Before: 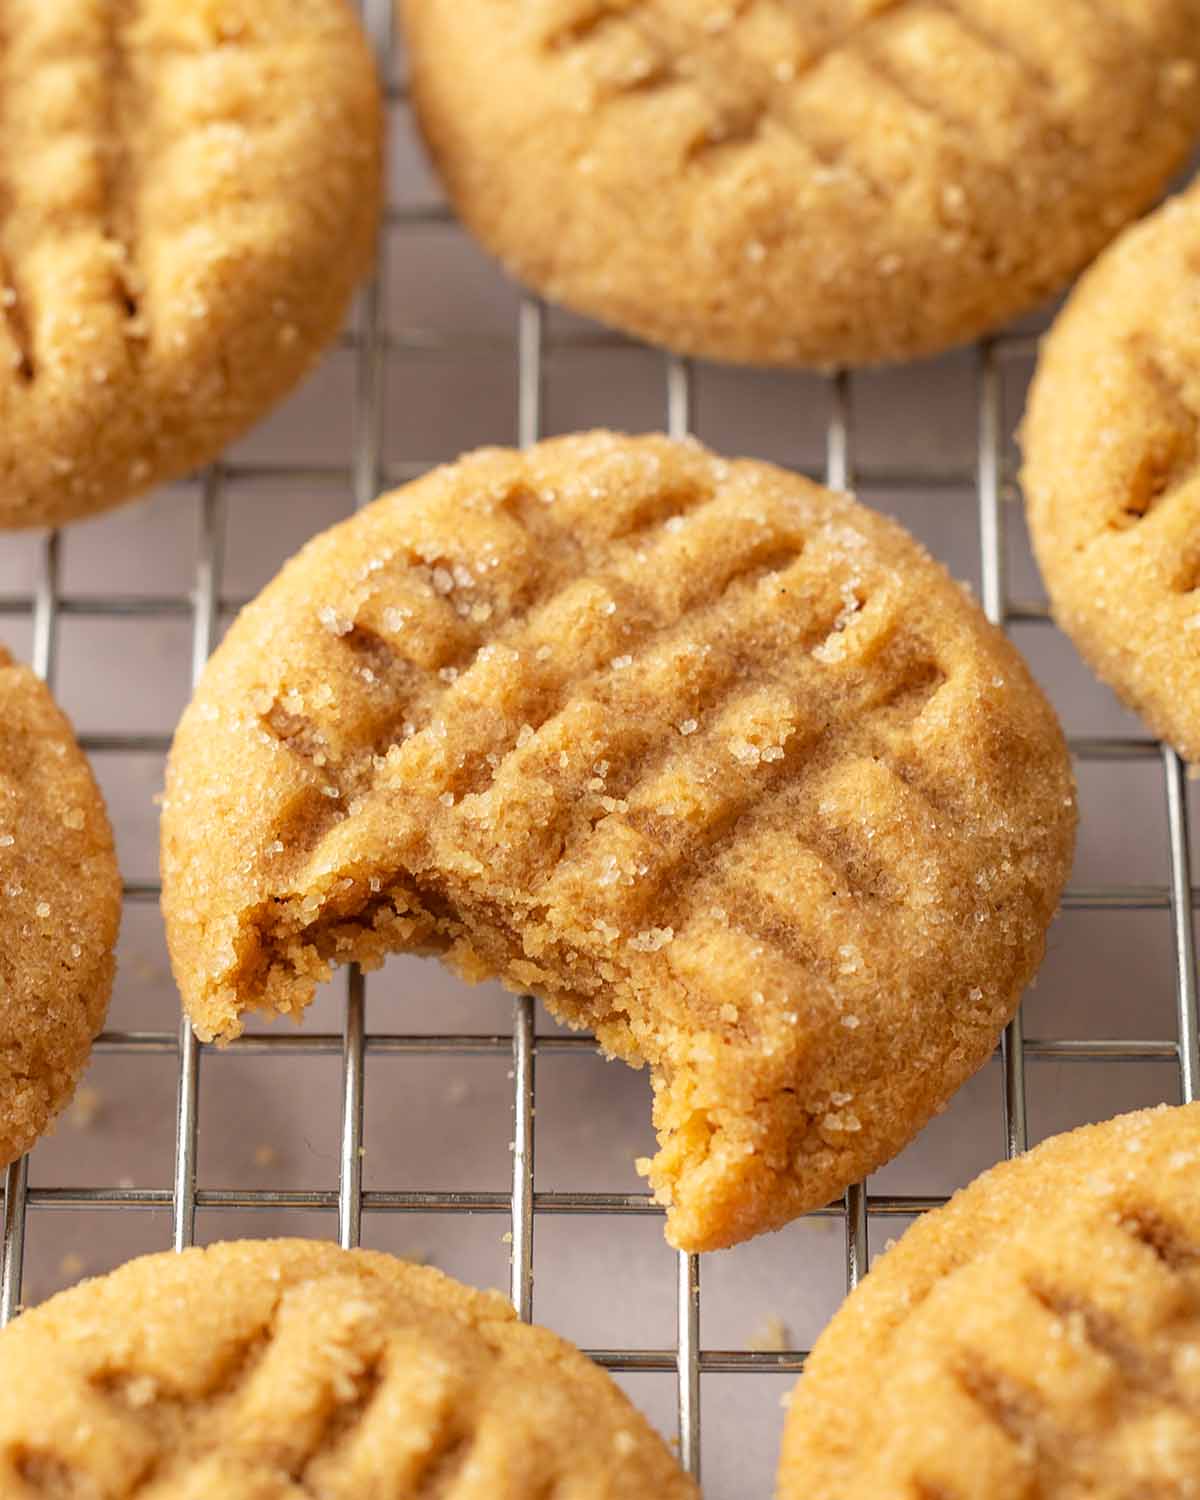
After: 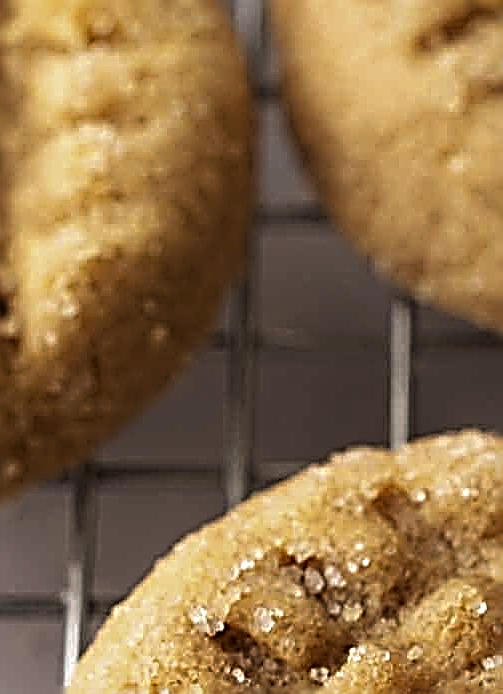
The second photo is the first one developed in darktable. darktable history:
crop and rotate: left 10.817%, top 0.062%, right 47.194%, bottom 53.626%
sharpen: radius 3.158, amount 1.731 | blend: blend mode normal, opacity 100%; mask: uniform (no mask)
color correction: highlights a* 0.003, highlights b* -0.283
levels: levels [0, 0.618, 1]
